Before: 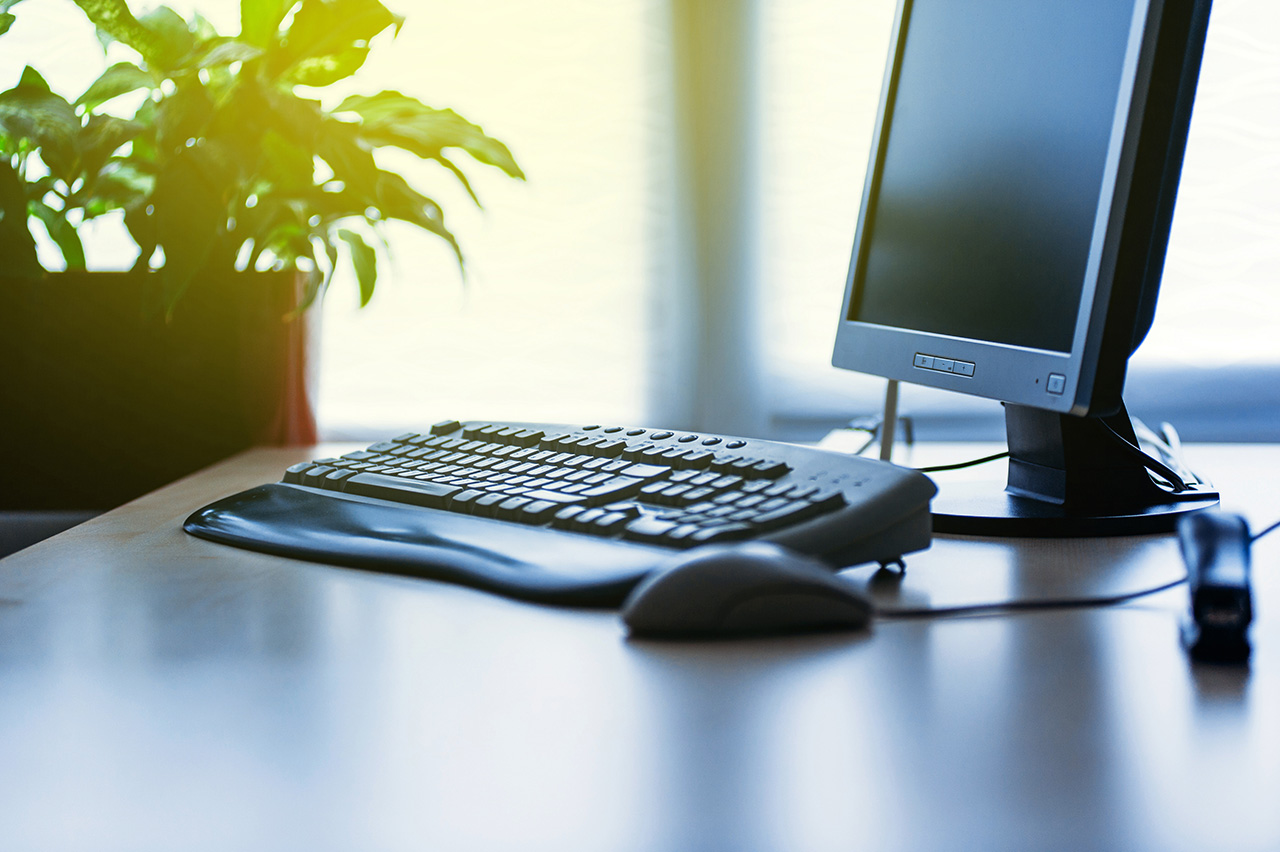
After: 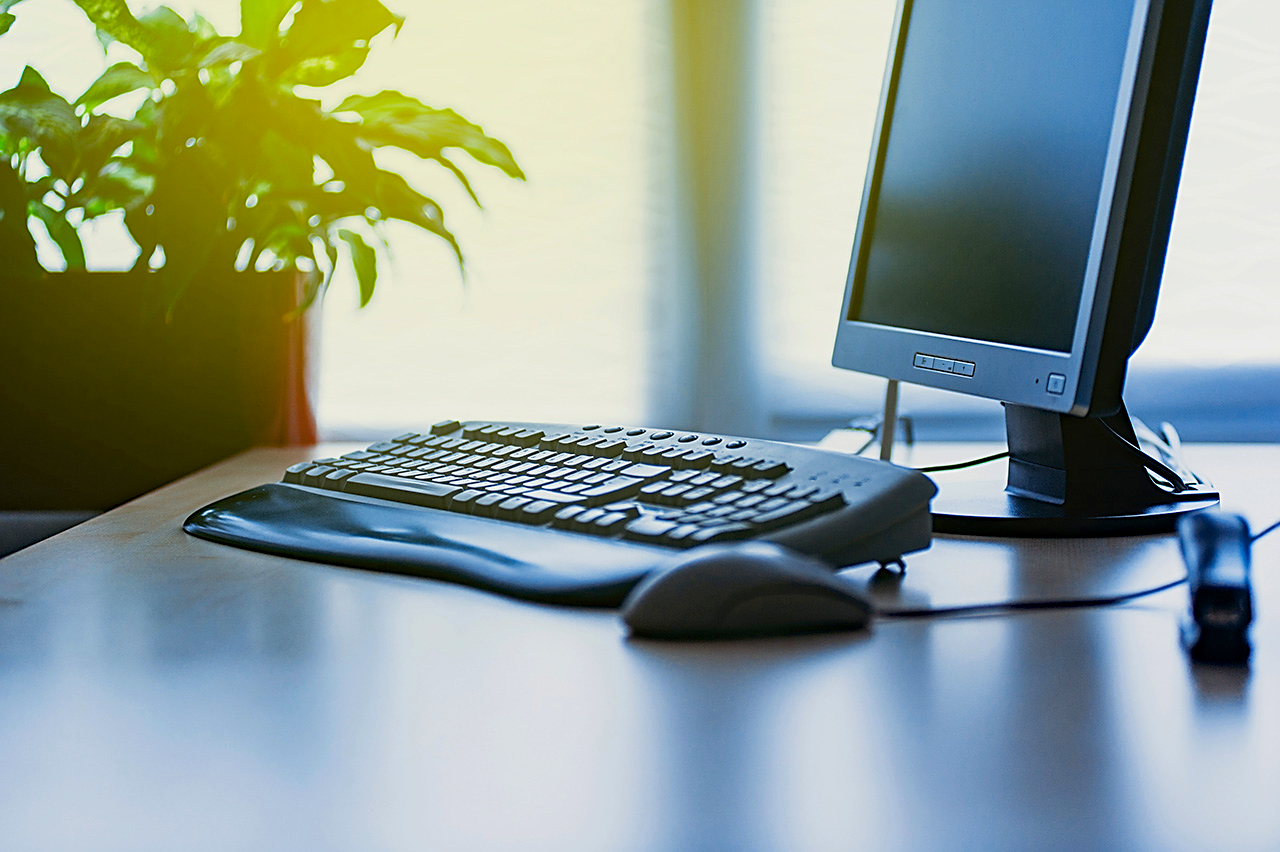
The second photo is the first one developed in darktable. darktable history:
color balance rgb: perceptual saturation grading › global saturation 10.476%, contrast -10.091%
sharpen: on, module defaults
haze removal: compatibility mode true, adaptive false
